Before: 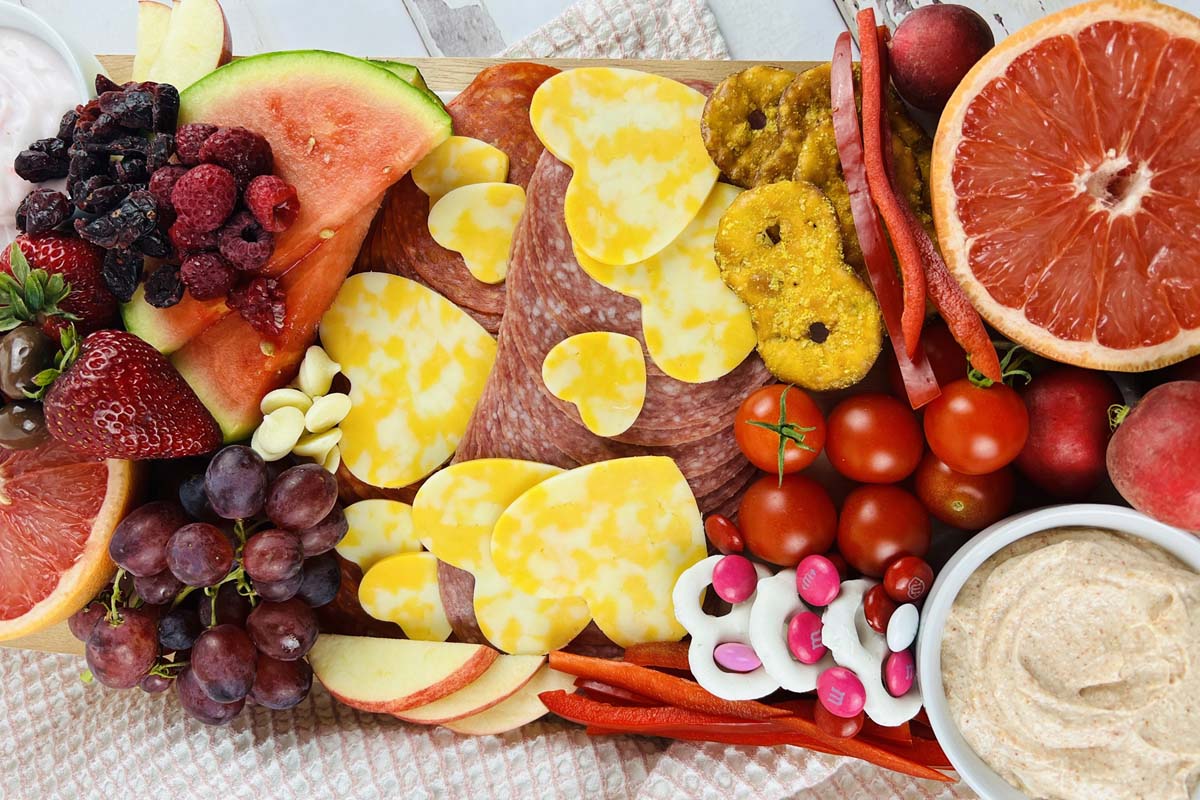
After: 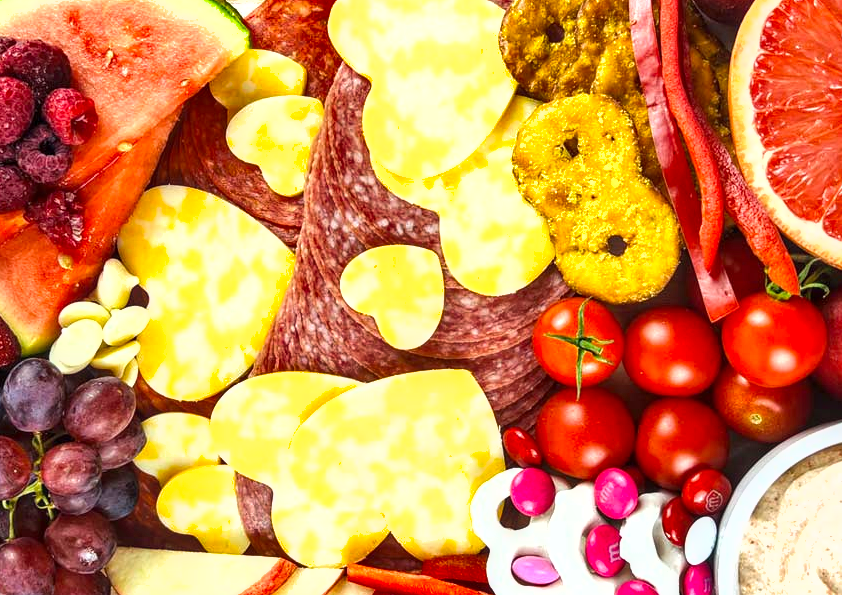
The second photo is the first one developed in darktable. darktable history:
local contrast: on, module defaults
shadows and highlights: low approximation 0.01, soften with gaussian
exposure: exposure 0.762 EV, compensate highlight preservation false
levels: white 99.99%
crop and rotate: left 16.901%, top 10.953%, right 12.854%, bottom 14.633%
